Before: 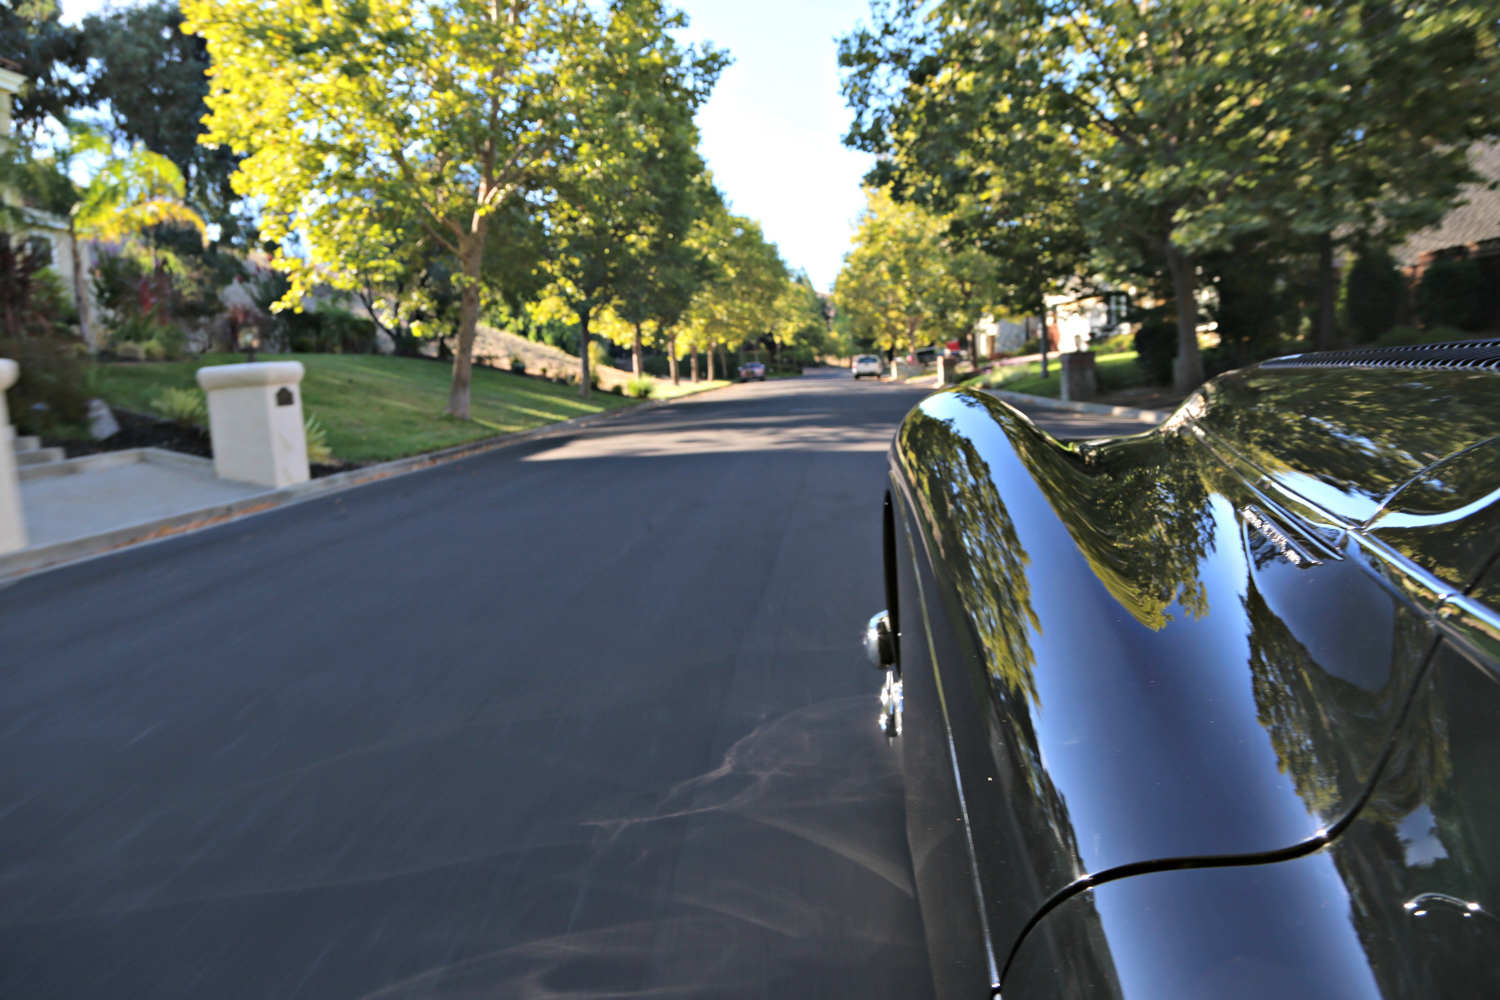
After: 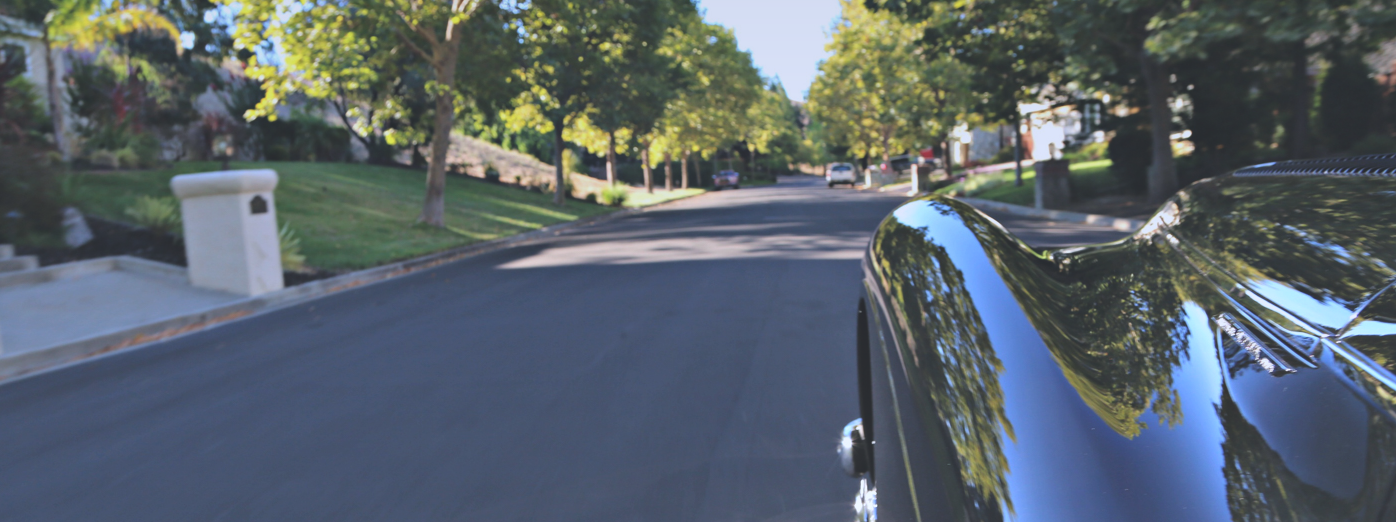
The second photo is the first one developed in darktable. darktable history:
crop: left 1.744%, top 19.225%, right 5.069%, bottom 28.357%
color calibration: illuminant as shot in camera, x 0.366, y 0.378, temperature 4425.7 K, saturation algorithm version 1 (2020)
graduated density: on, module defaults
exposure: black level correction -0.028, compensate highlight preservation false
